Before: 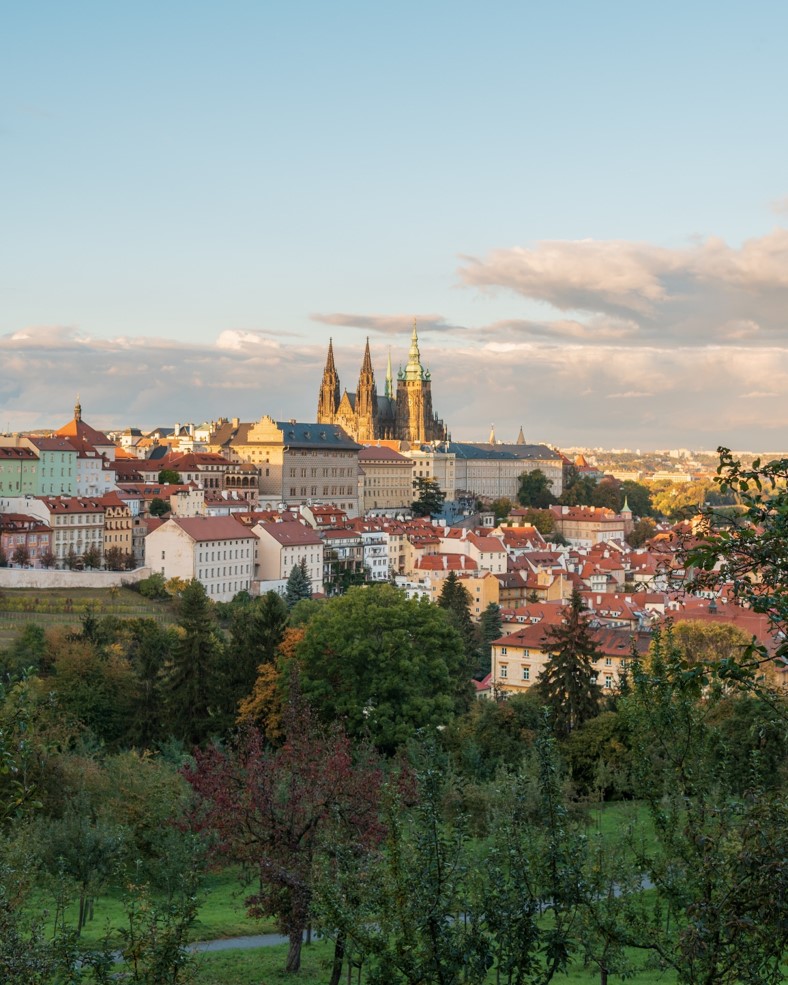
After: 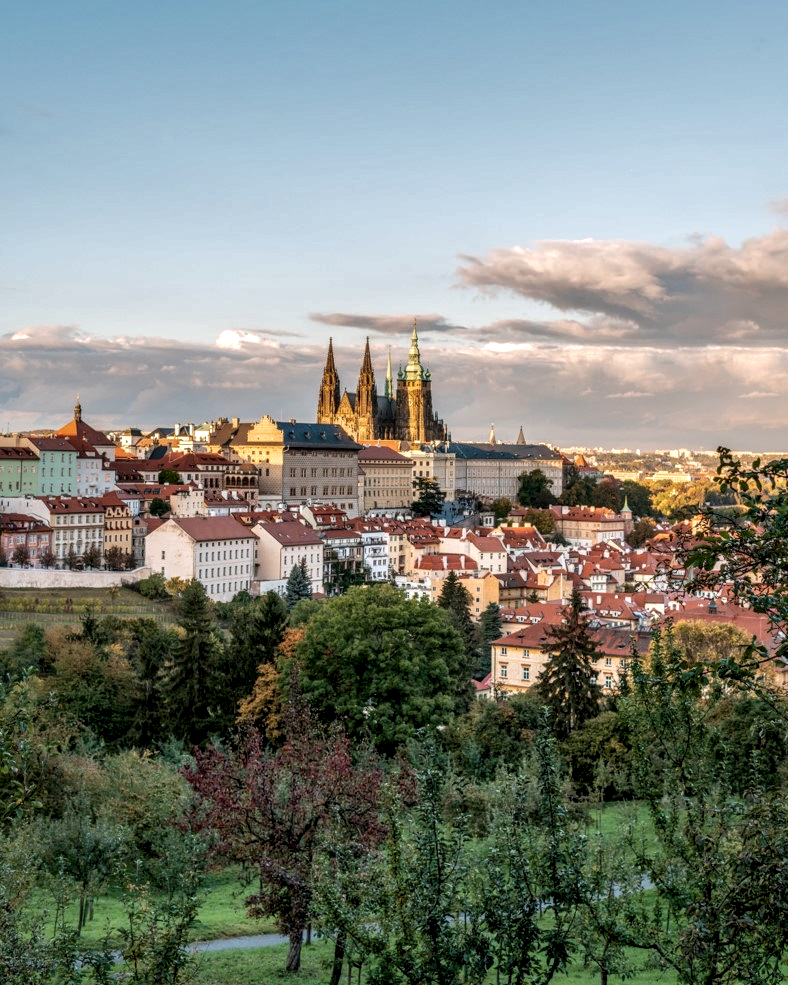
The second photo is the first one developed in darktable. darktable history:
local contrast: highlights 19%, detail 186%
shadows and highlights: on, module defaults
white balance: red 1.009, blue 1.027
